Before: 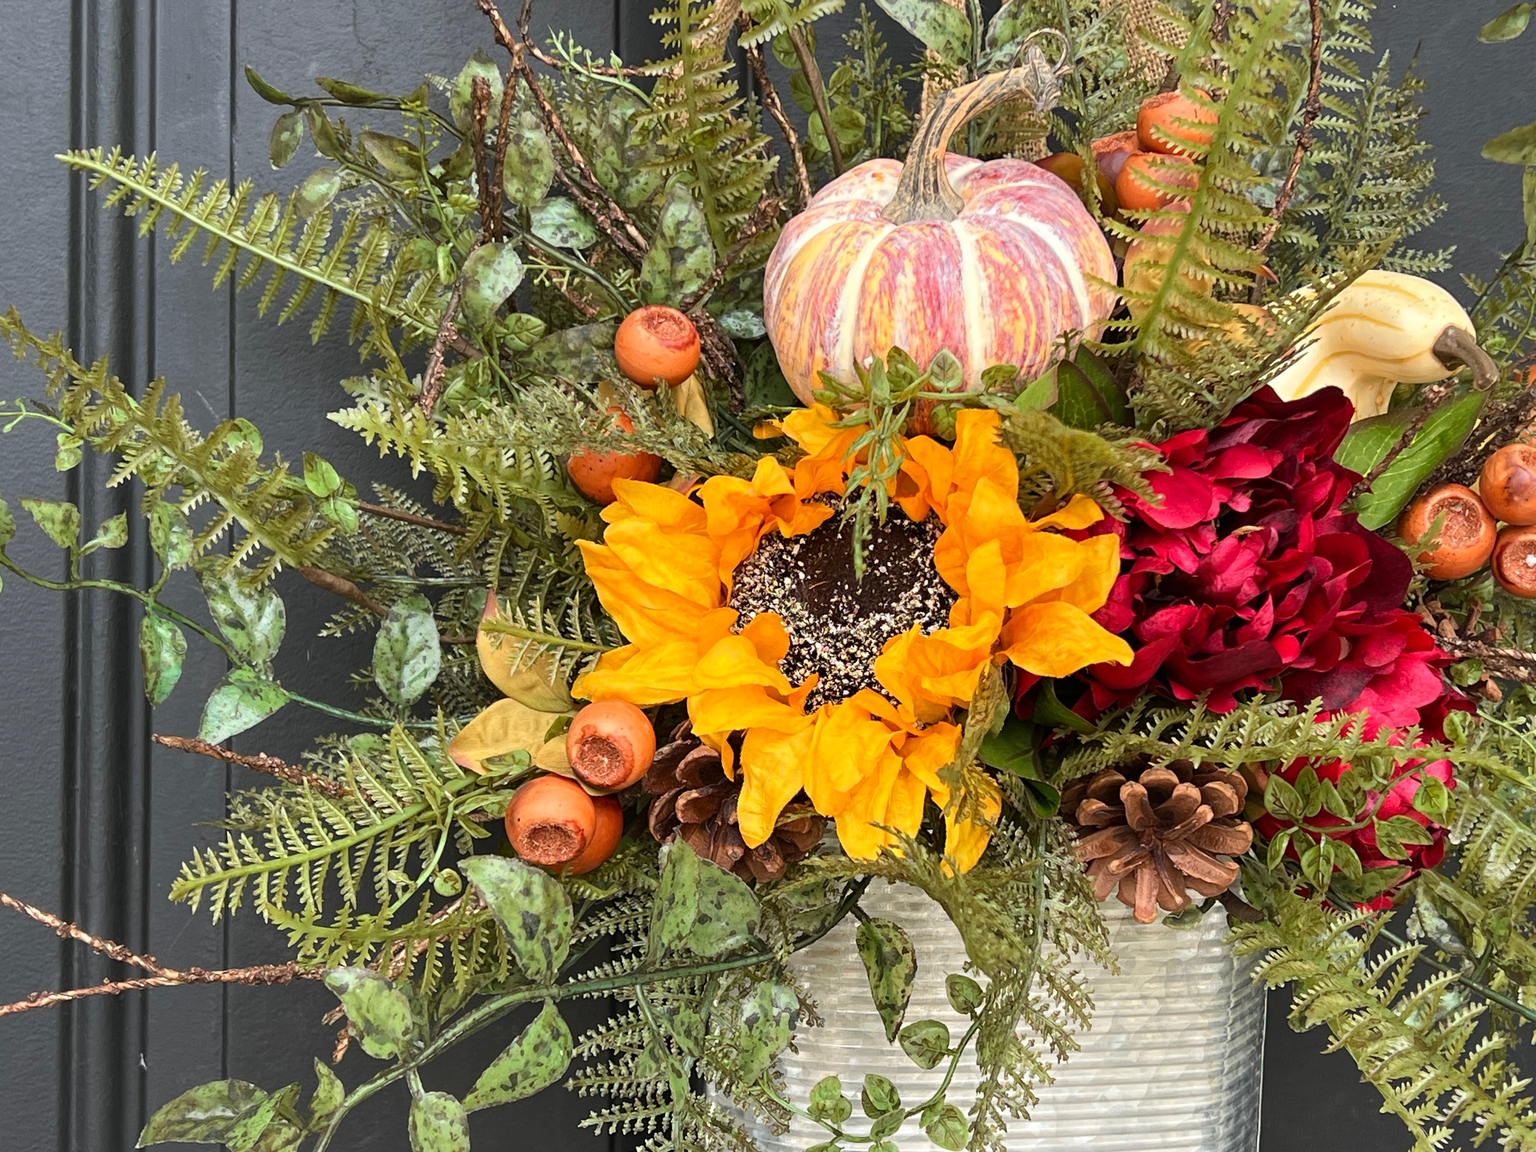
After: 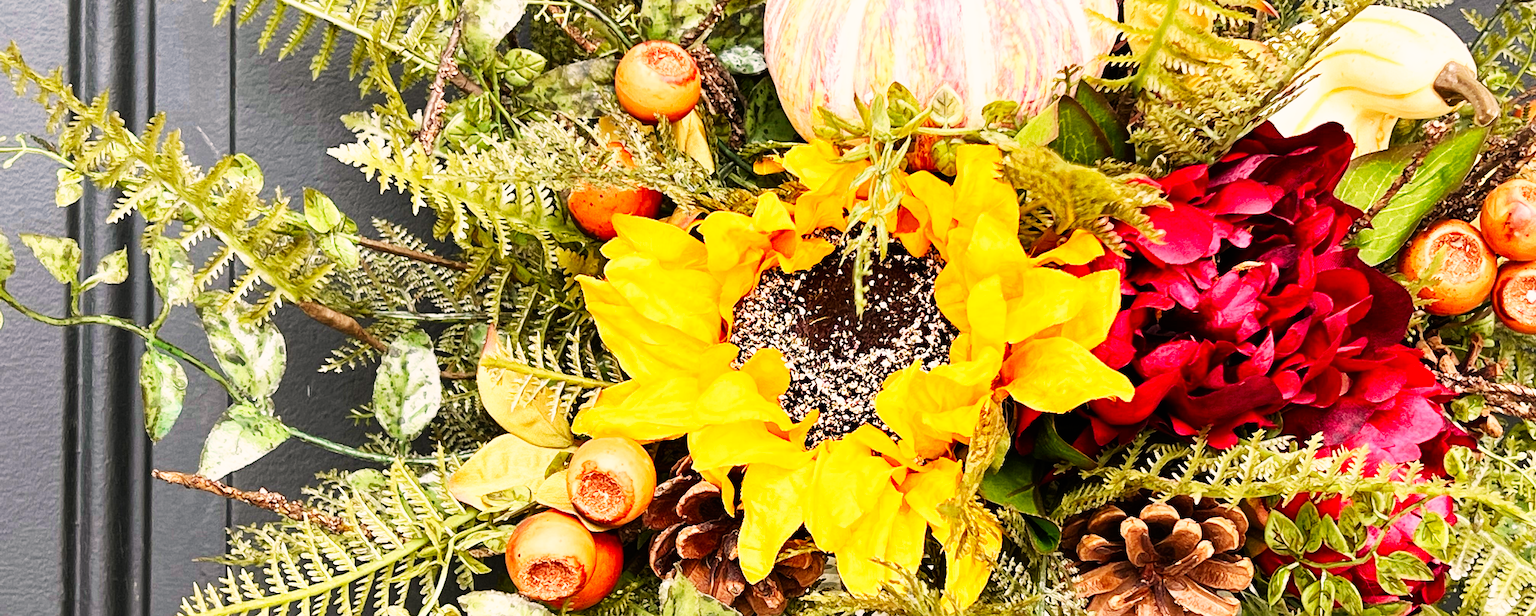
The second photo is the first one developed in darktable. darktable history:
sharpen: radius 1
base curve: curves: ch0 [(0, 0) (0.007, 0.004) (0.027, 0.03) (0.046, 0.07) (0.207, 0.54) (0.442, 0.872) (0.673, 0.972) (1, 1)], preserve colors none
exposure: black level correction 0.001, compensate highlight preservation false
crop and rotate: top 23.043%, bottom 23.437%
color correction: highlights a* 5.81, highlights b* 4.84
